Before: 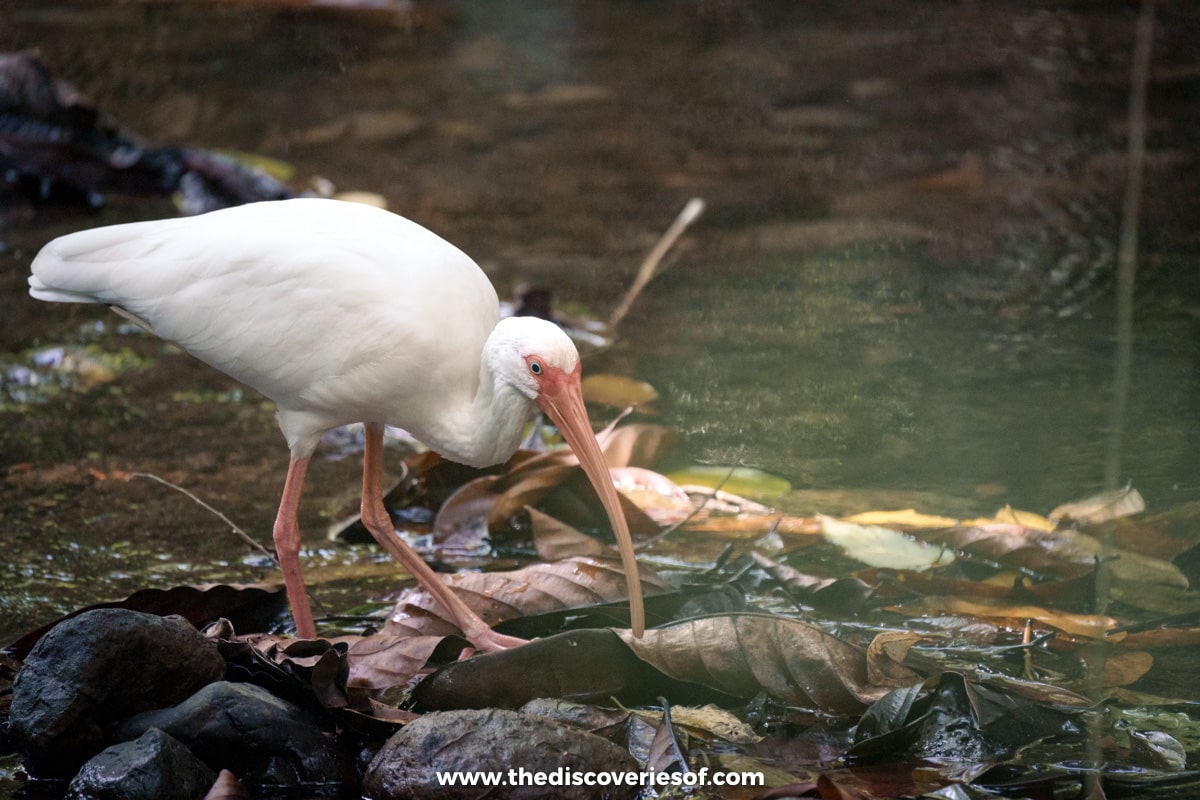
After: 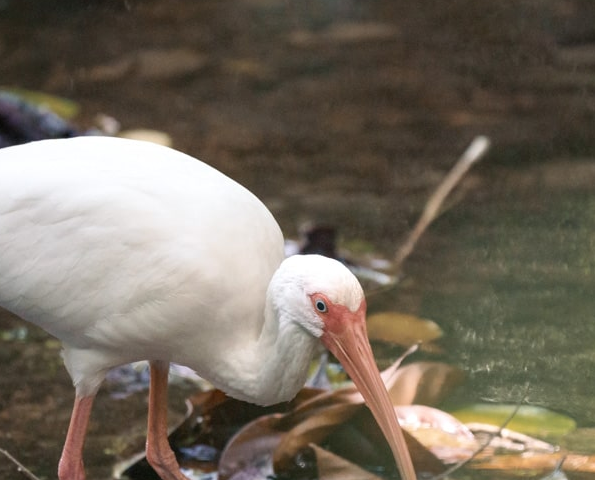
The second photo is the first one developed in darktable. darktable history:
crop: left 17.963%, top 7.791%, right 32.435%, bottom 32.135%
